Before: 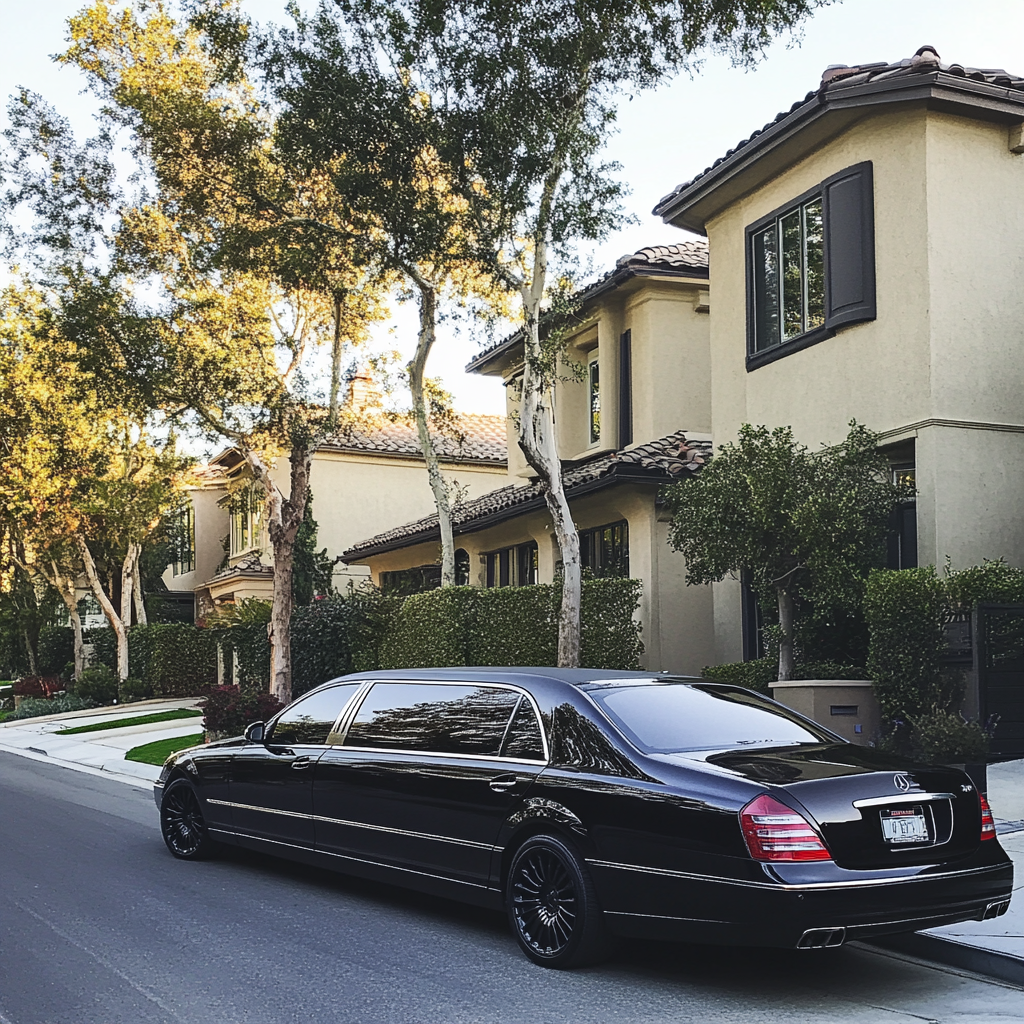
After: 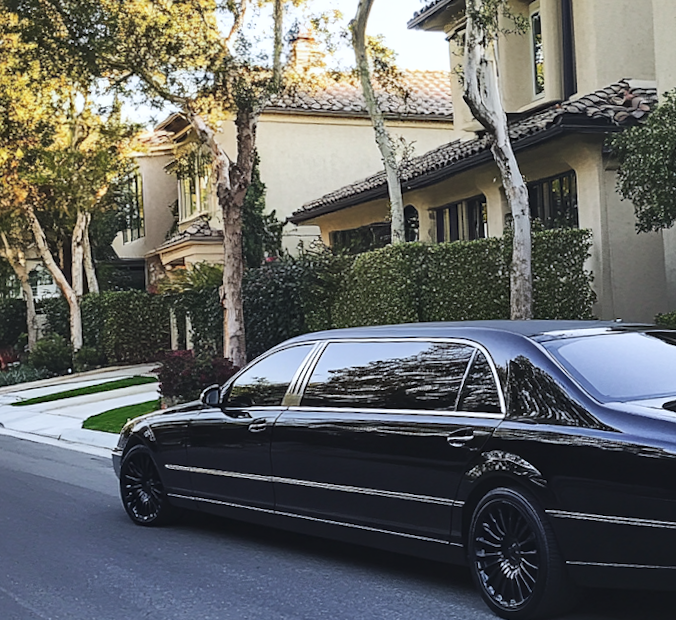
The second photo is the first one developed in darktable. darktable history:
white balance: red 0.976, blue 1.04
rotate and perspective: rotation -3°, crop left 0.031, crop right 0.968, crop top 0.07, crop bottom 0.93
local contrast: mode bilateral grid, contrast 20, coarseness 50, detail 120%, midtone range 0.2
crop and rotate: angle -0.82°, left 3.85%, top 31.828%, right 27.992%
